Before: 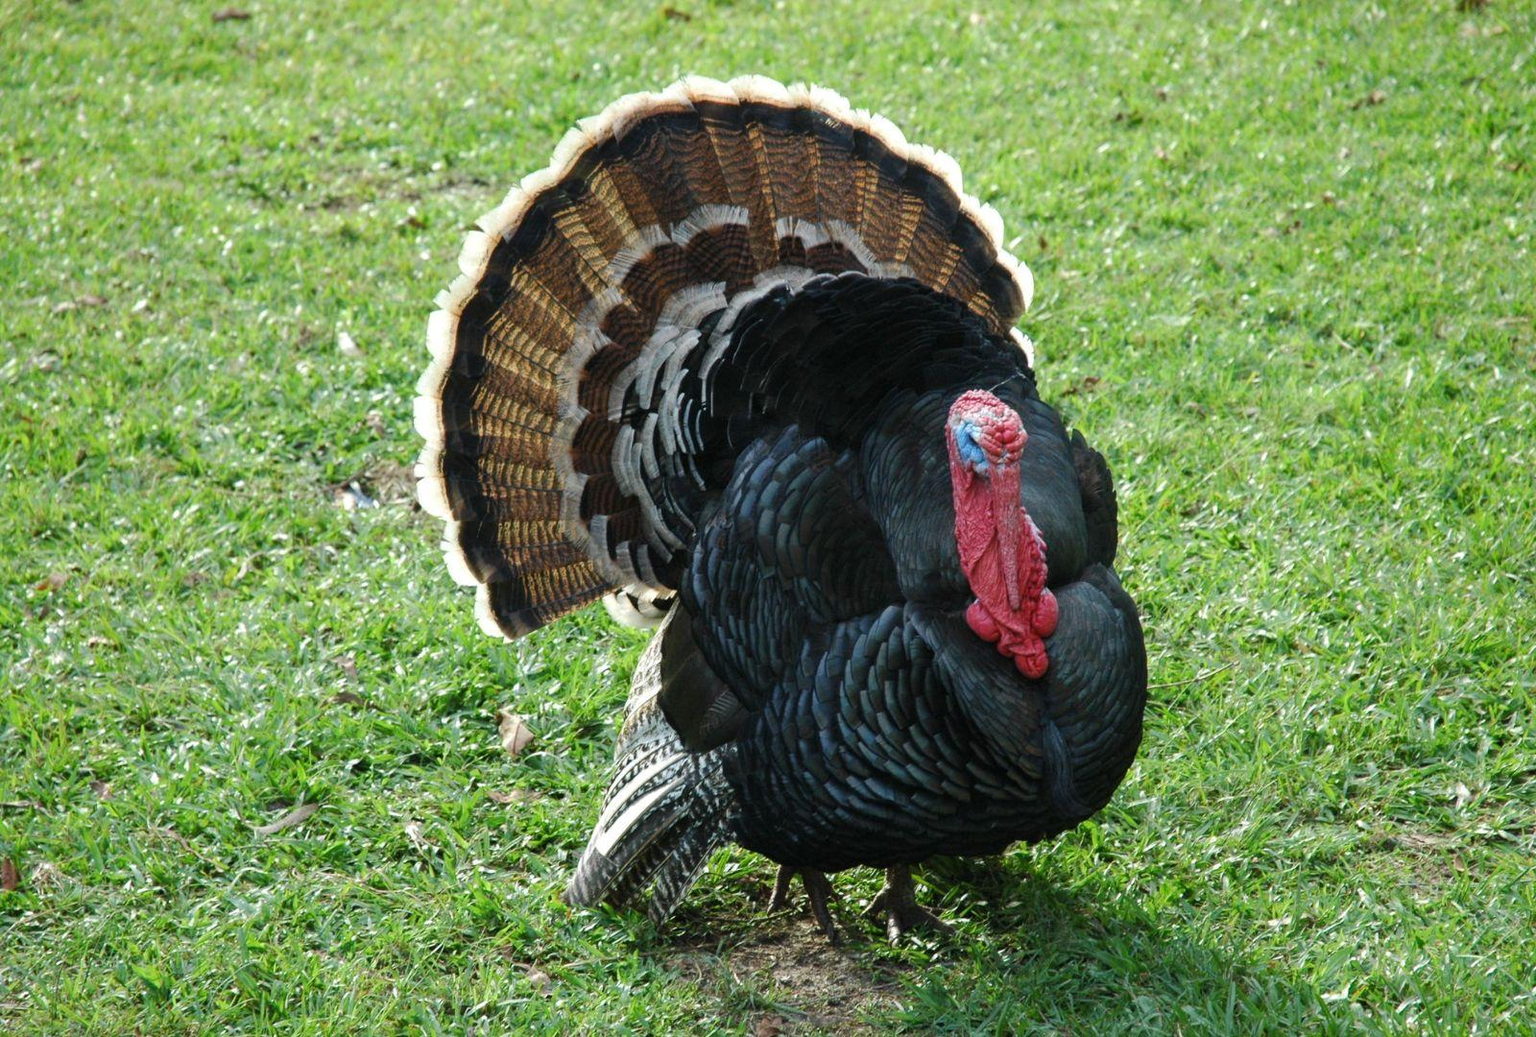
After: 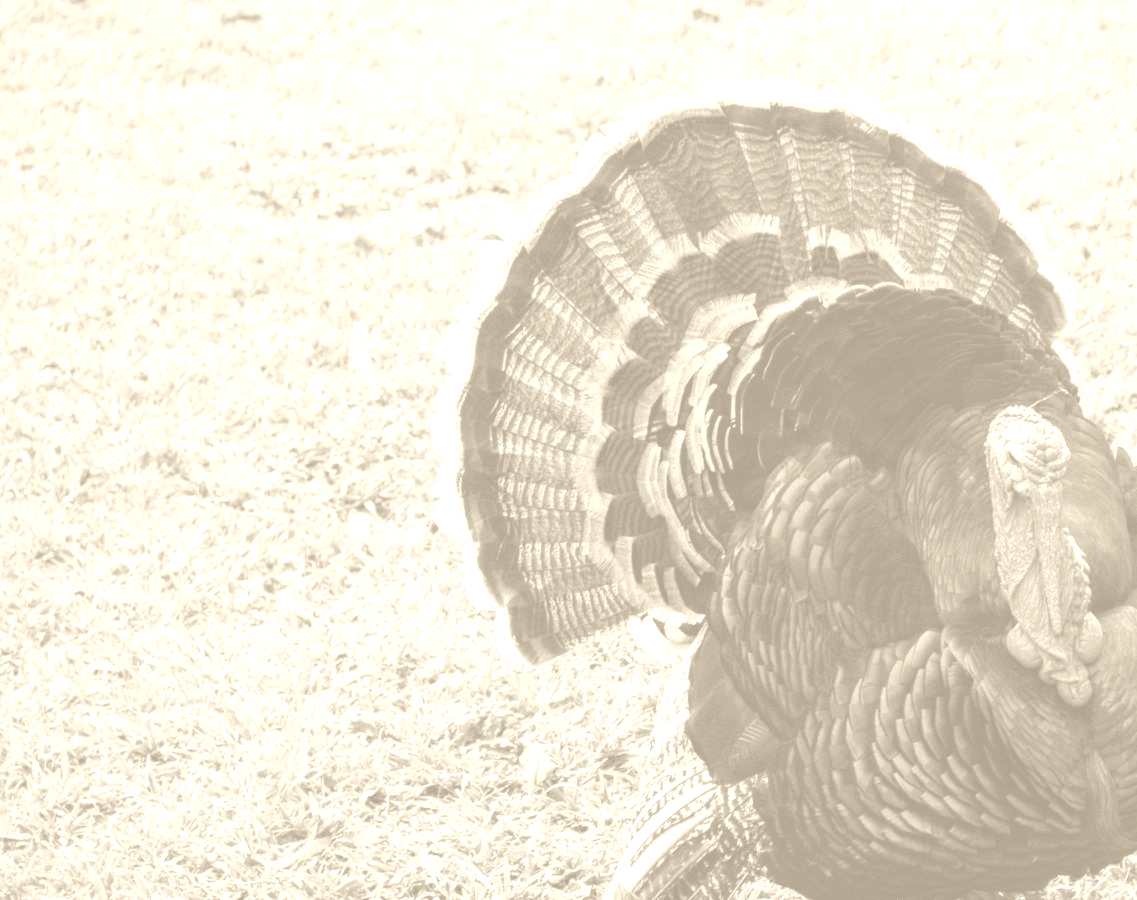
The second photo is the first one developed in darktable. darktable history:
crop: right 28.885%, bottom 16.626%
local contrast: detail 130%
colorize: hue 36°, saturation 71%, lightness 80.79%
